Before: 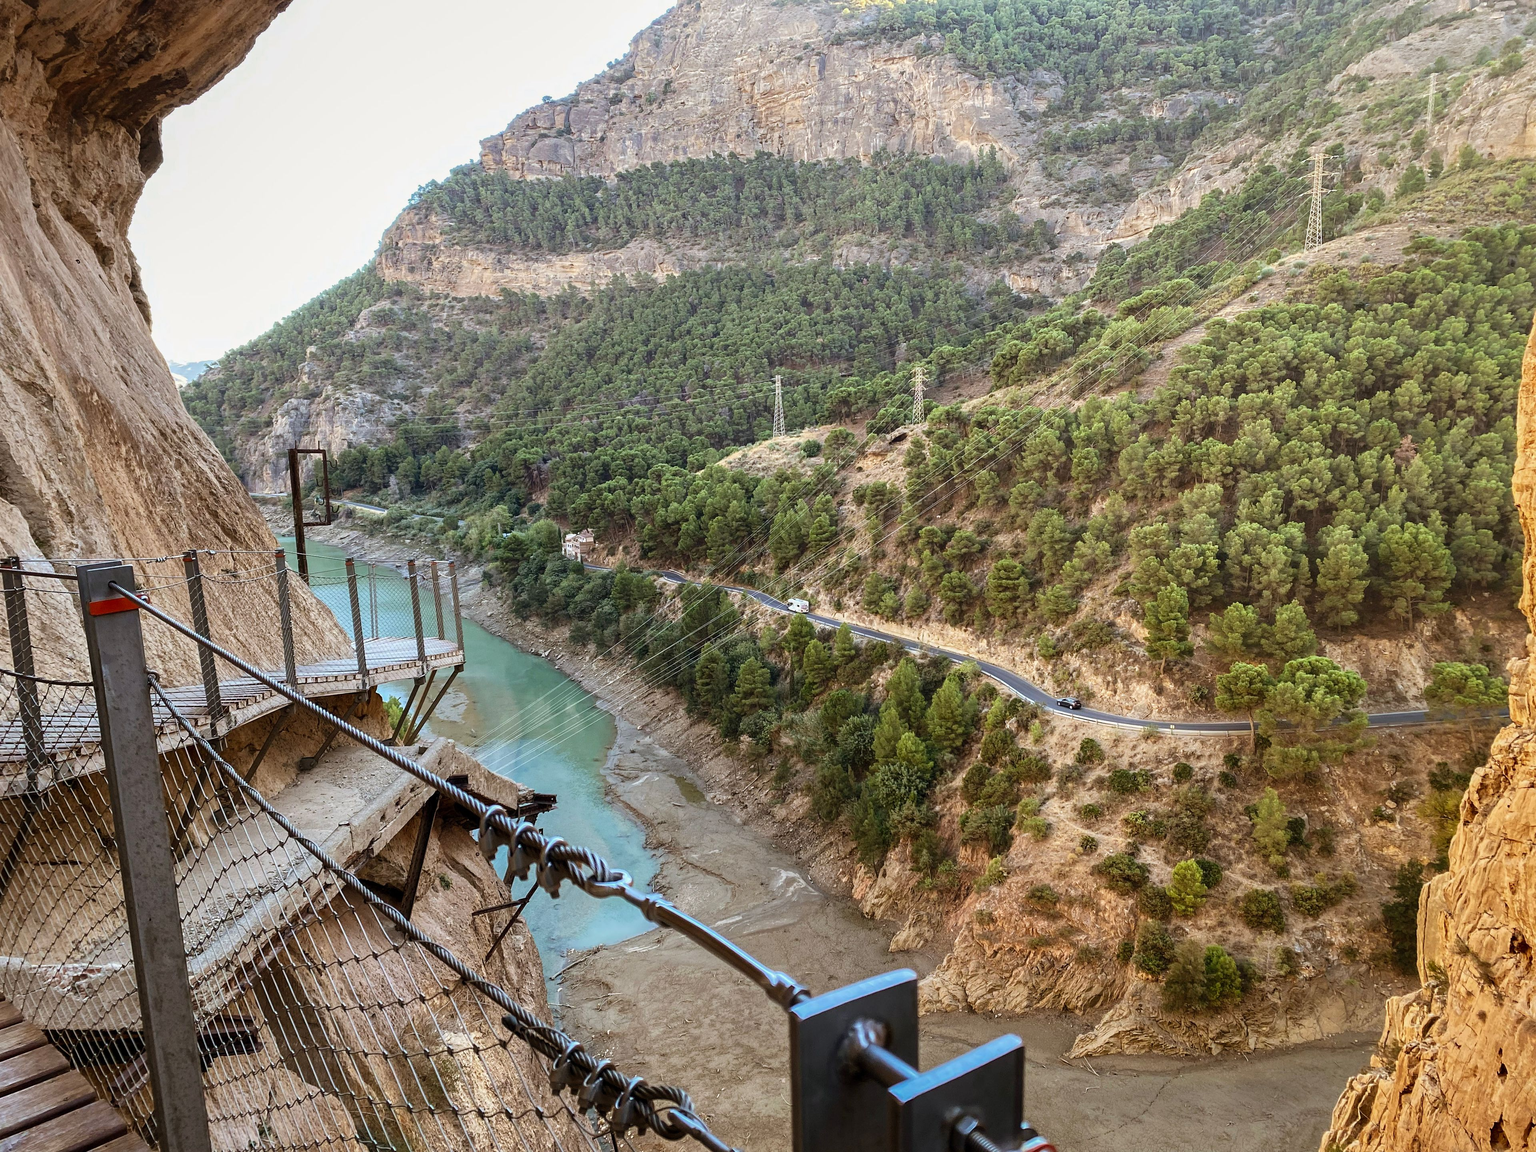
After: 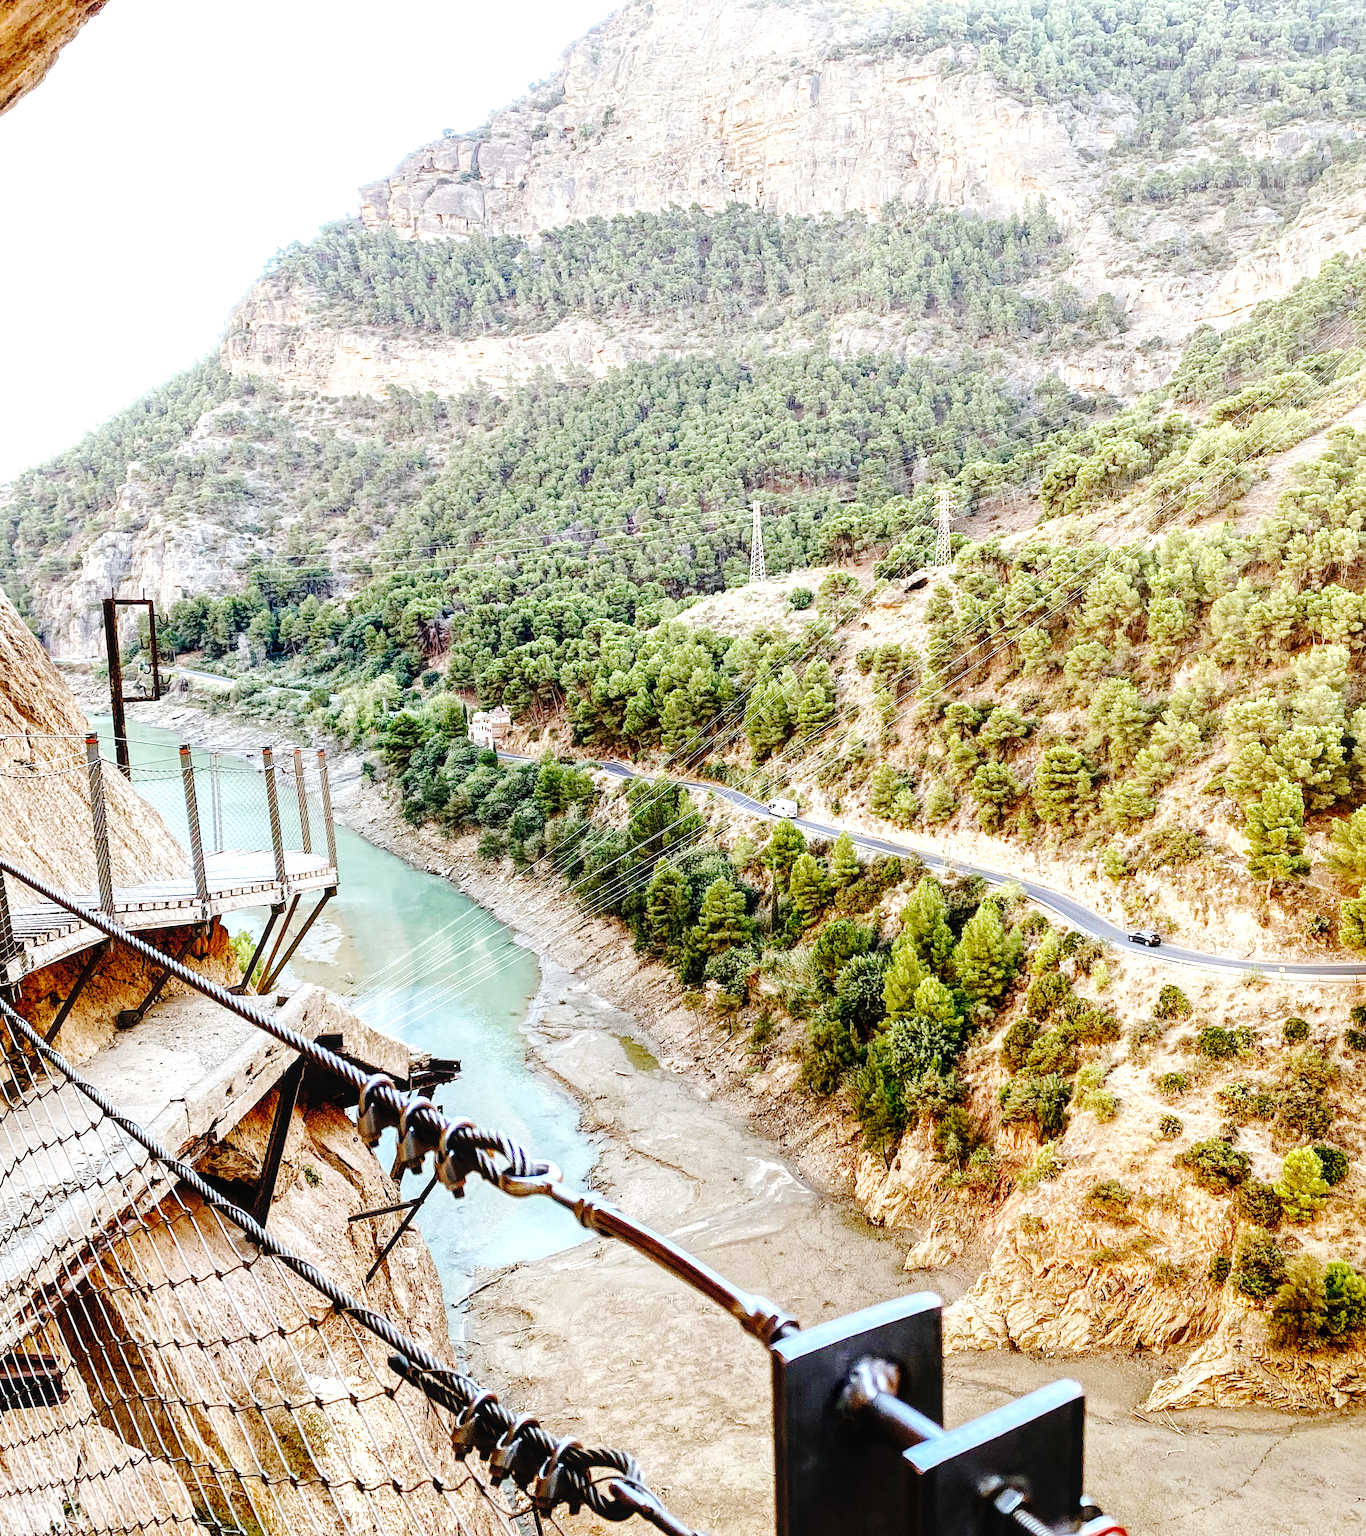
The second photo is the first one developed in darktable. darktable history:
exposure: exposure 0.655 EV, compensate exposure bias true, compensate highlight preservation false
local contrast: highlights 98%, shadows 84%, detail 160%, midtone range 0.2
base curve: curves: ch0 [(0, 0) (0.036, 0.01) (0.123, 0.254) (0.258, 0.504) (0.507, 0.748) (1, 1)], preserve colors none
crop and rotate: left 13.765%, right 19.526%
